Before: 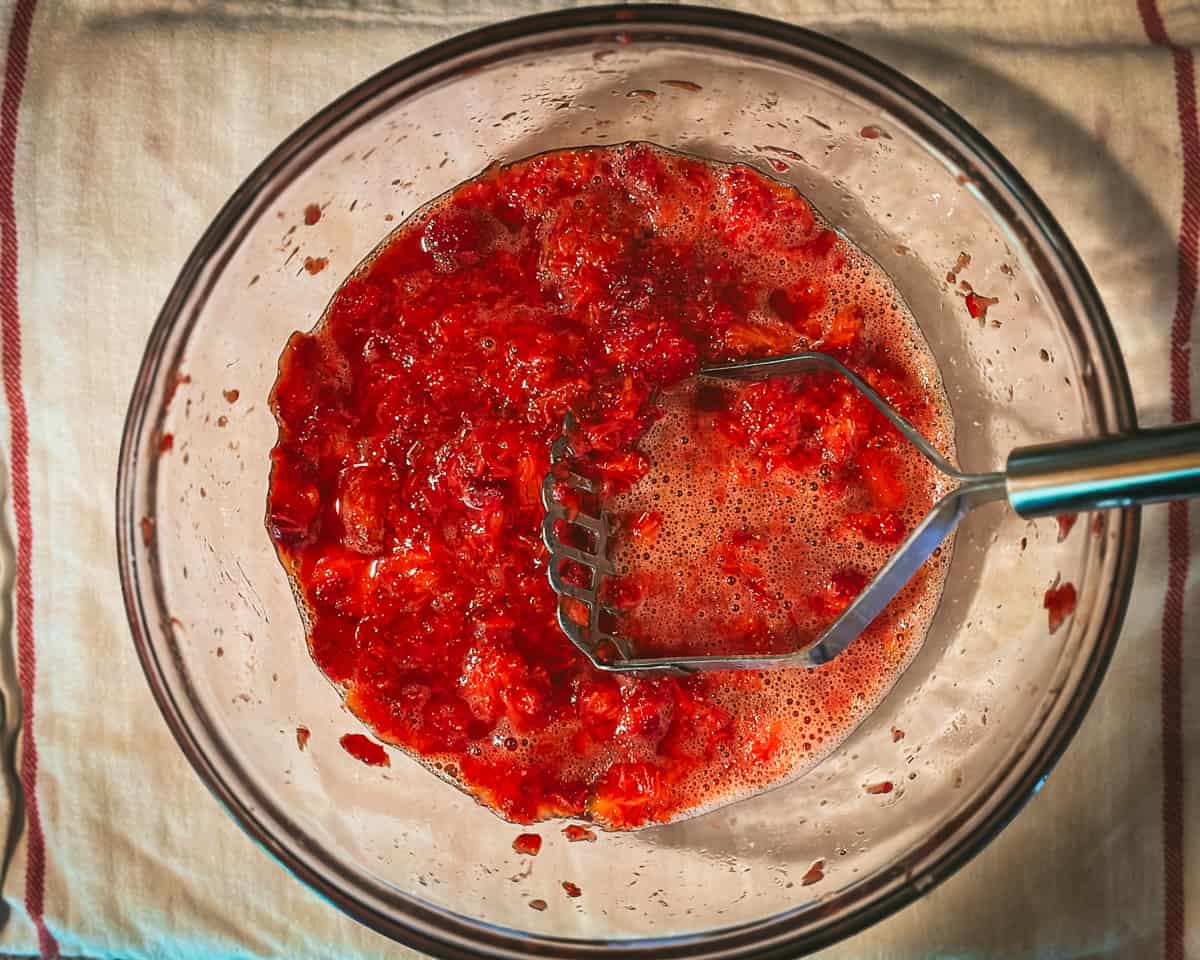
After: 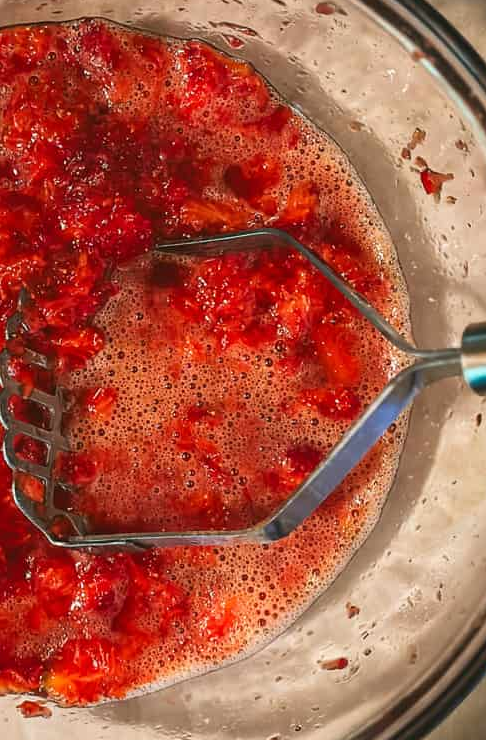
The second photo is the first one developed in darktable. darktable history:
crop: left 45.435%, top 12.991%, right 14.03%, bottom 9.914%
